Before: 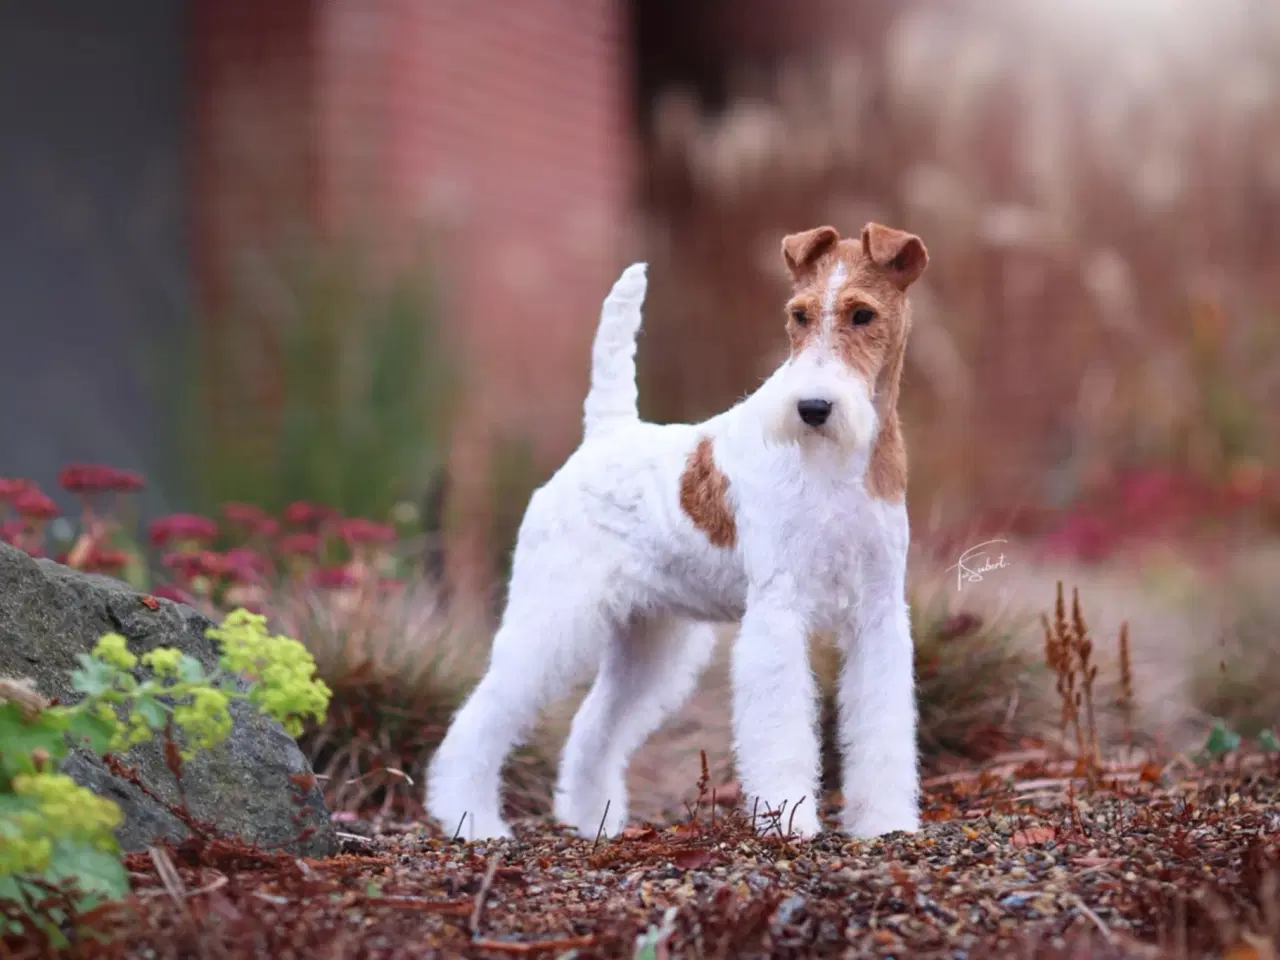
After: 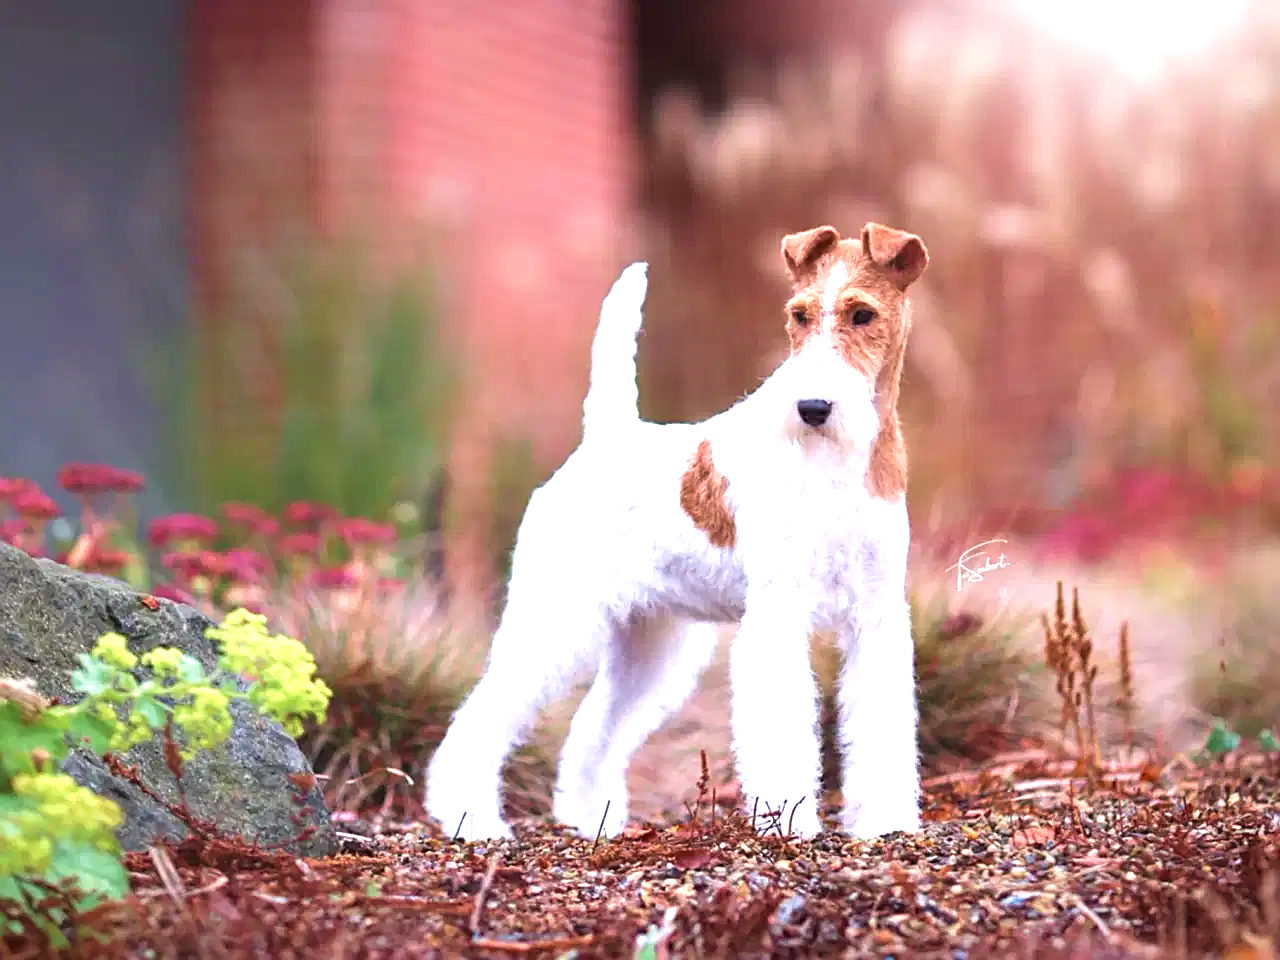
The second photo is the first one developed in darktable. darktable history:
velvia: strength 38.98%
tone equalizer: on, module defaults
sharpen: on, module defaults
exposure: exposure 1.001 EV, compensate highlight preservation false
